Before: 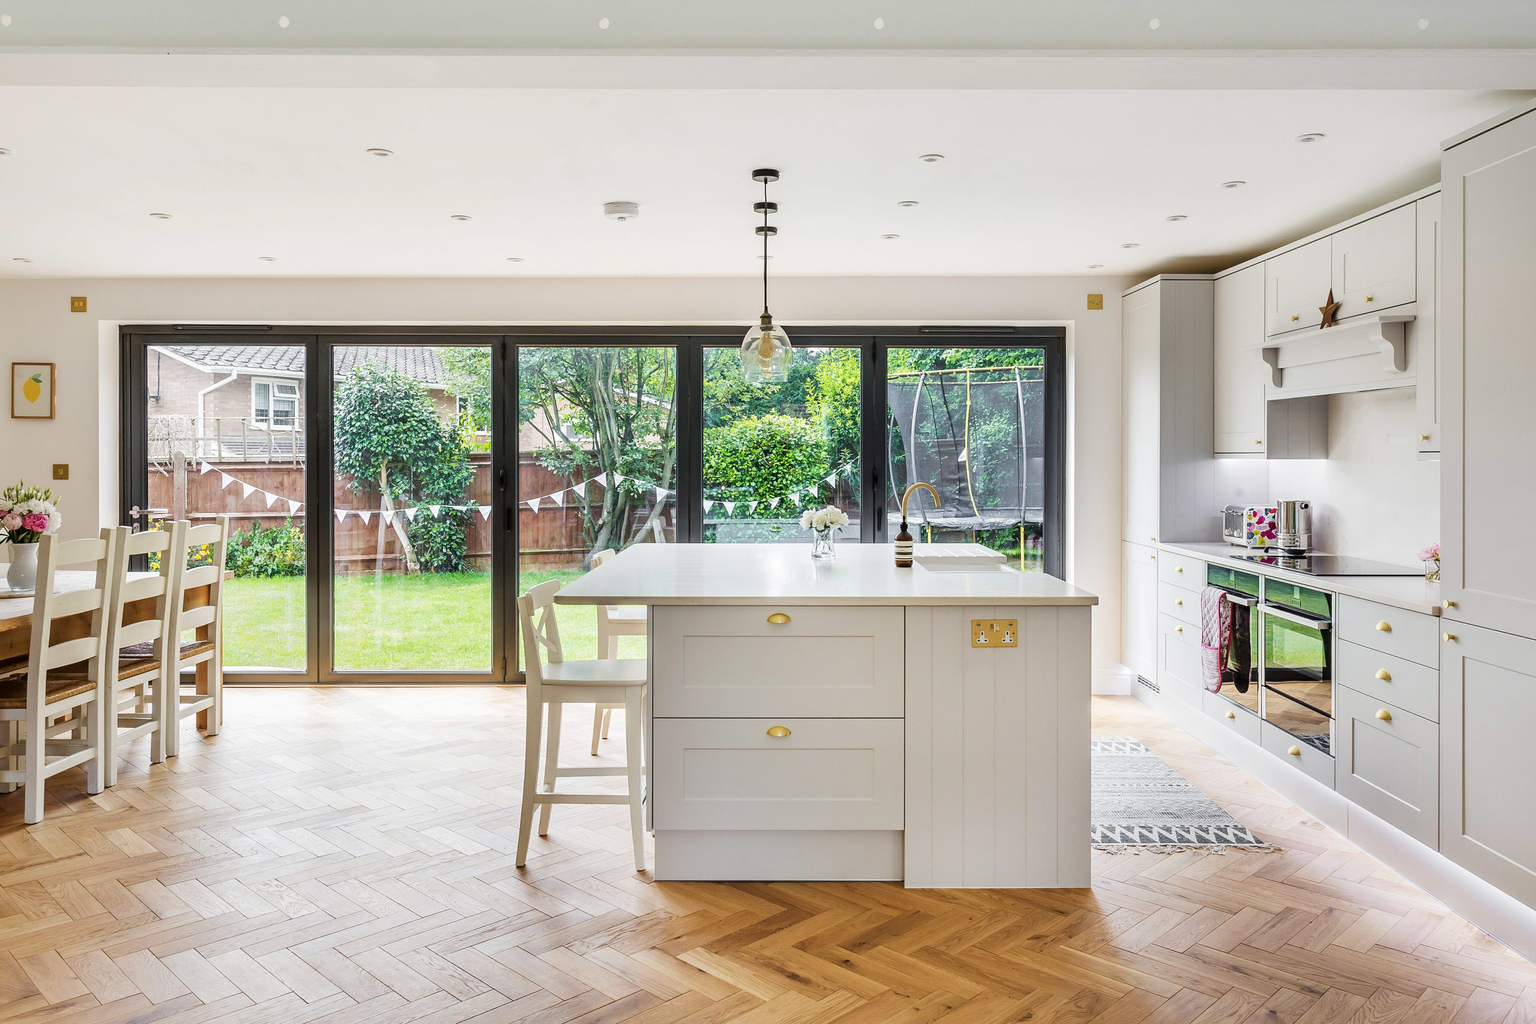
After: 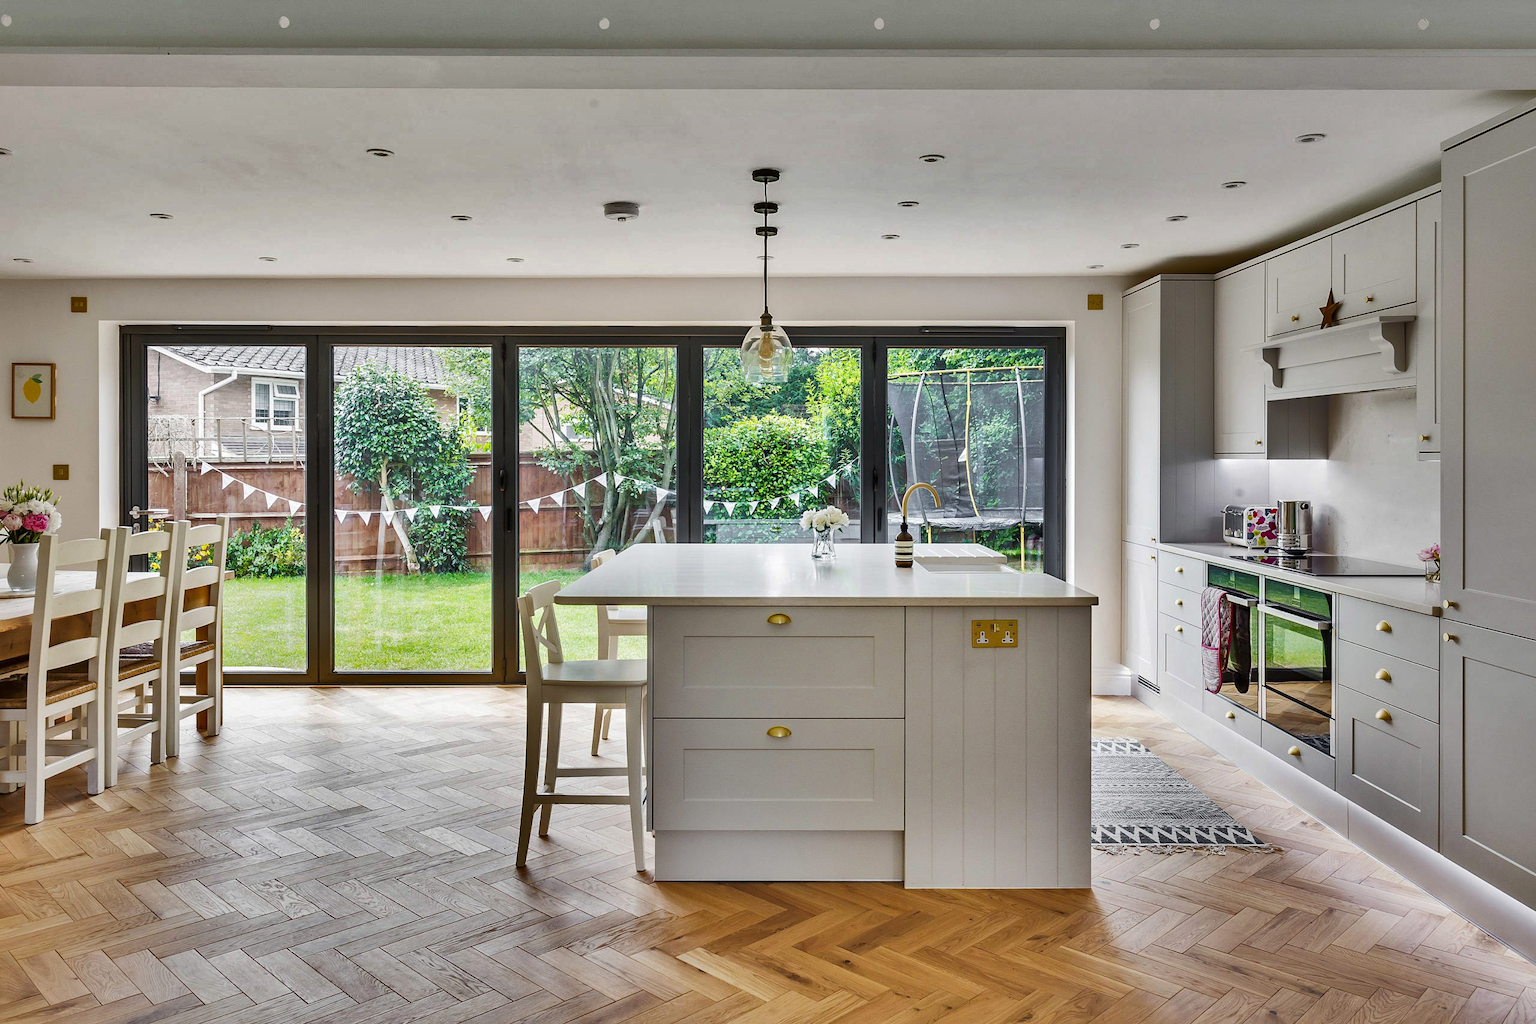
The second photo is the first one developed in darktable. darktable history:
shadows and highlights: shadows 24.14, highlights -77.51, soften with gaussian
